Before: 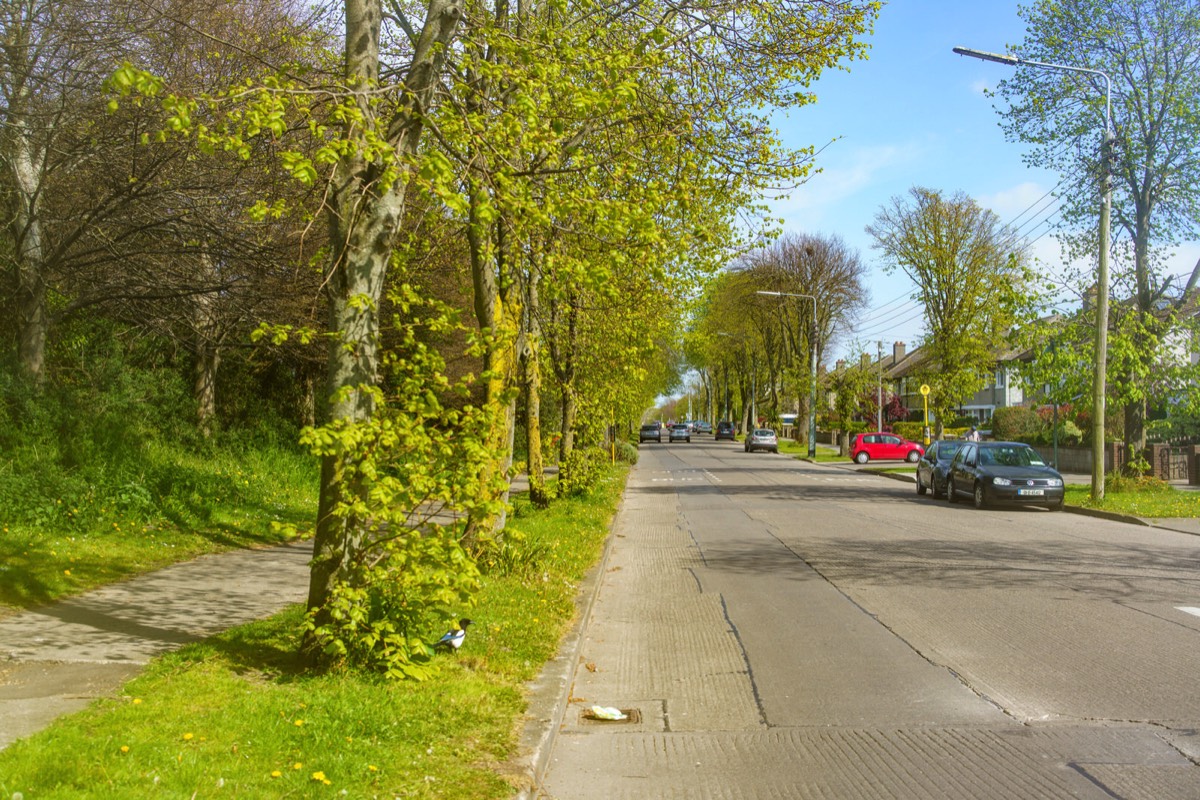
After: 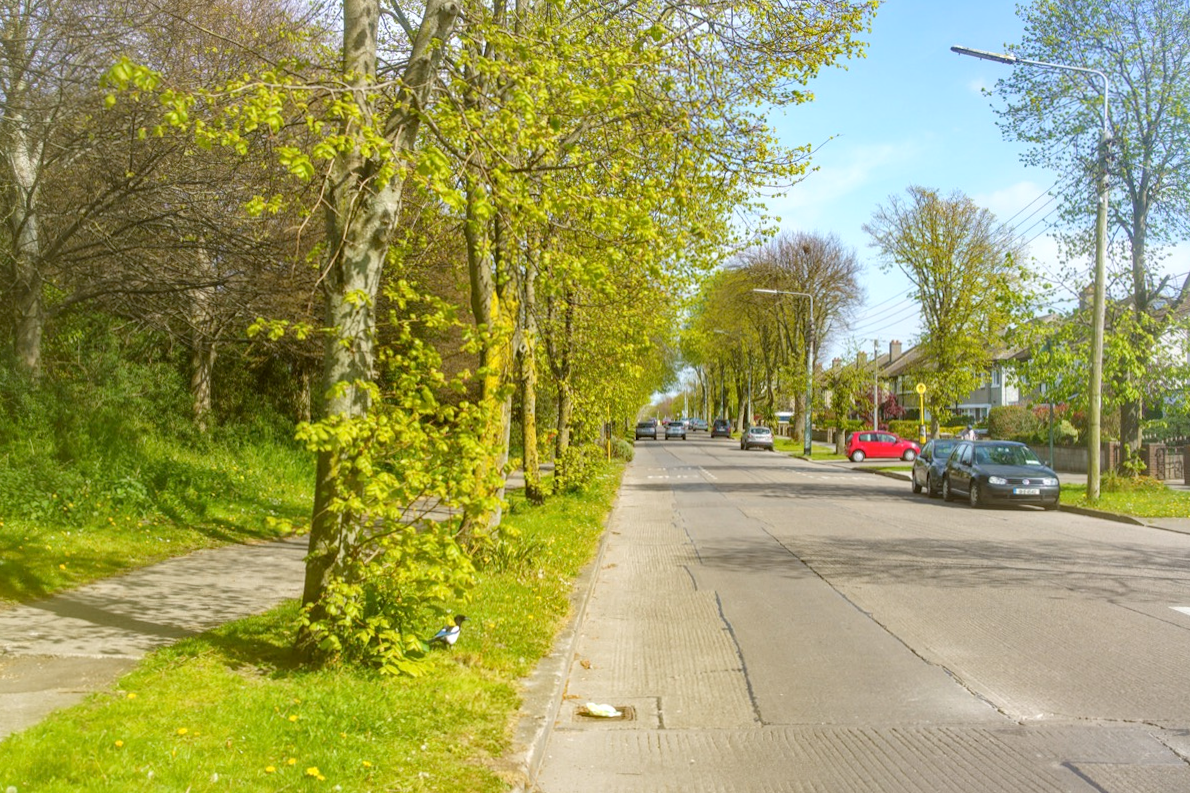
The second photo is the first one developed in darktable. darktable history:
crop and rotate: angle -0.29°
exposure: exposure 0.151 EV, compensate highlight preservation false
